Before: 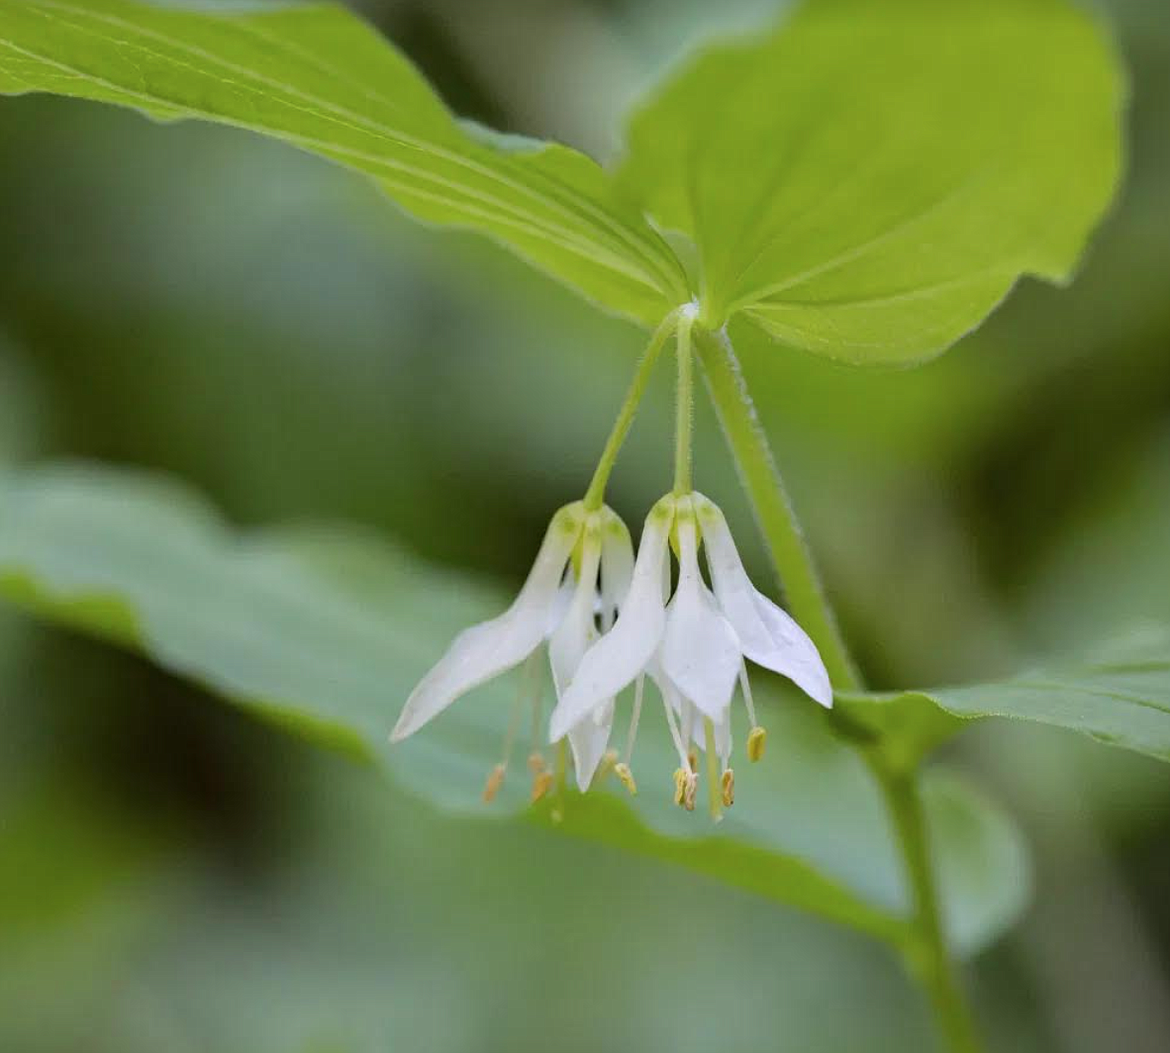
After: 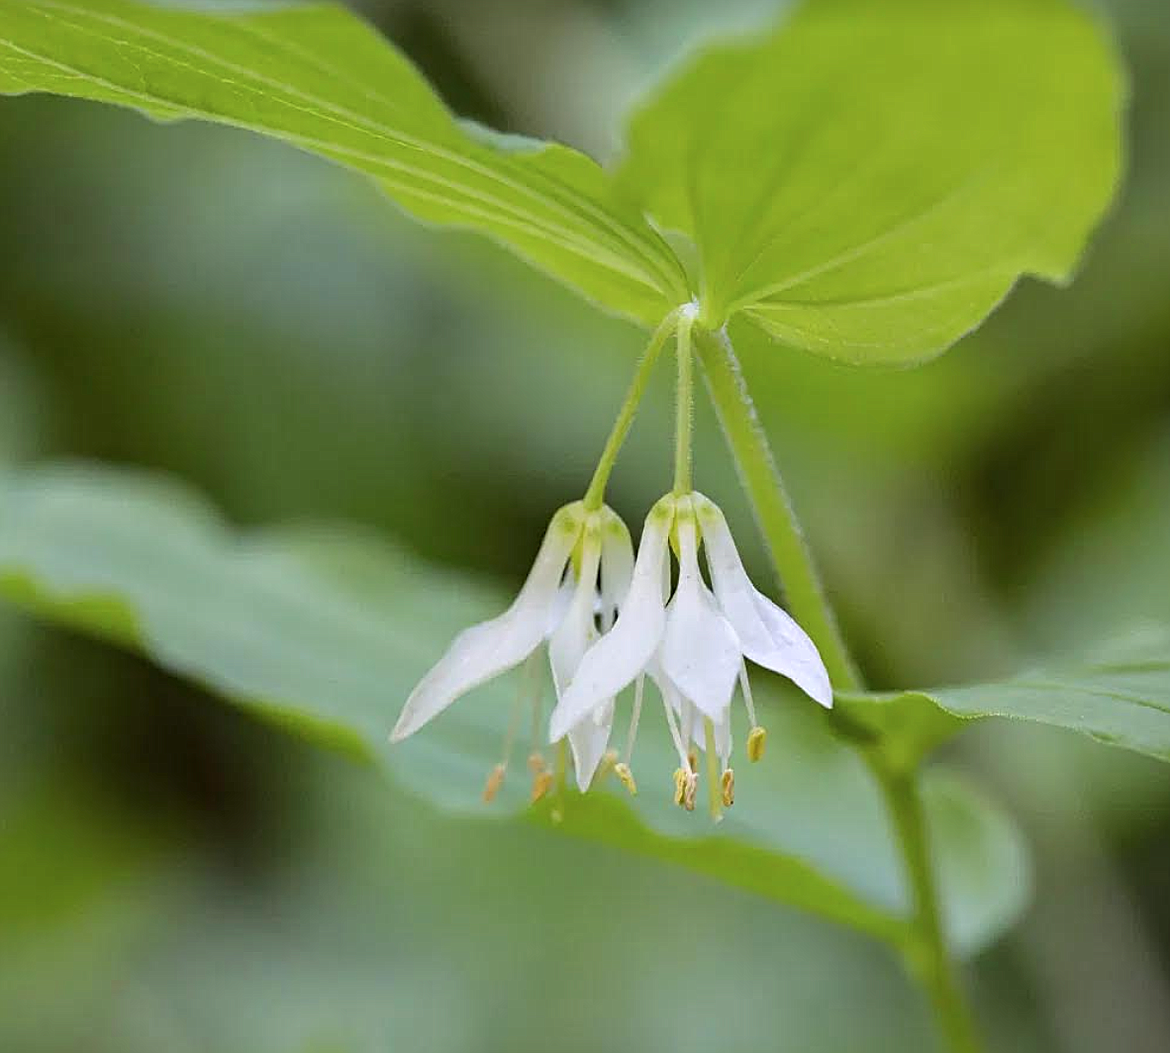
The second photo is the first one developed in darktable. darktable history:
sharpen: on, module defaults
exposure: exposure 0.209 EV, compensate exposure bias true, compensate highlight preservation false
